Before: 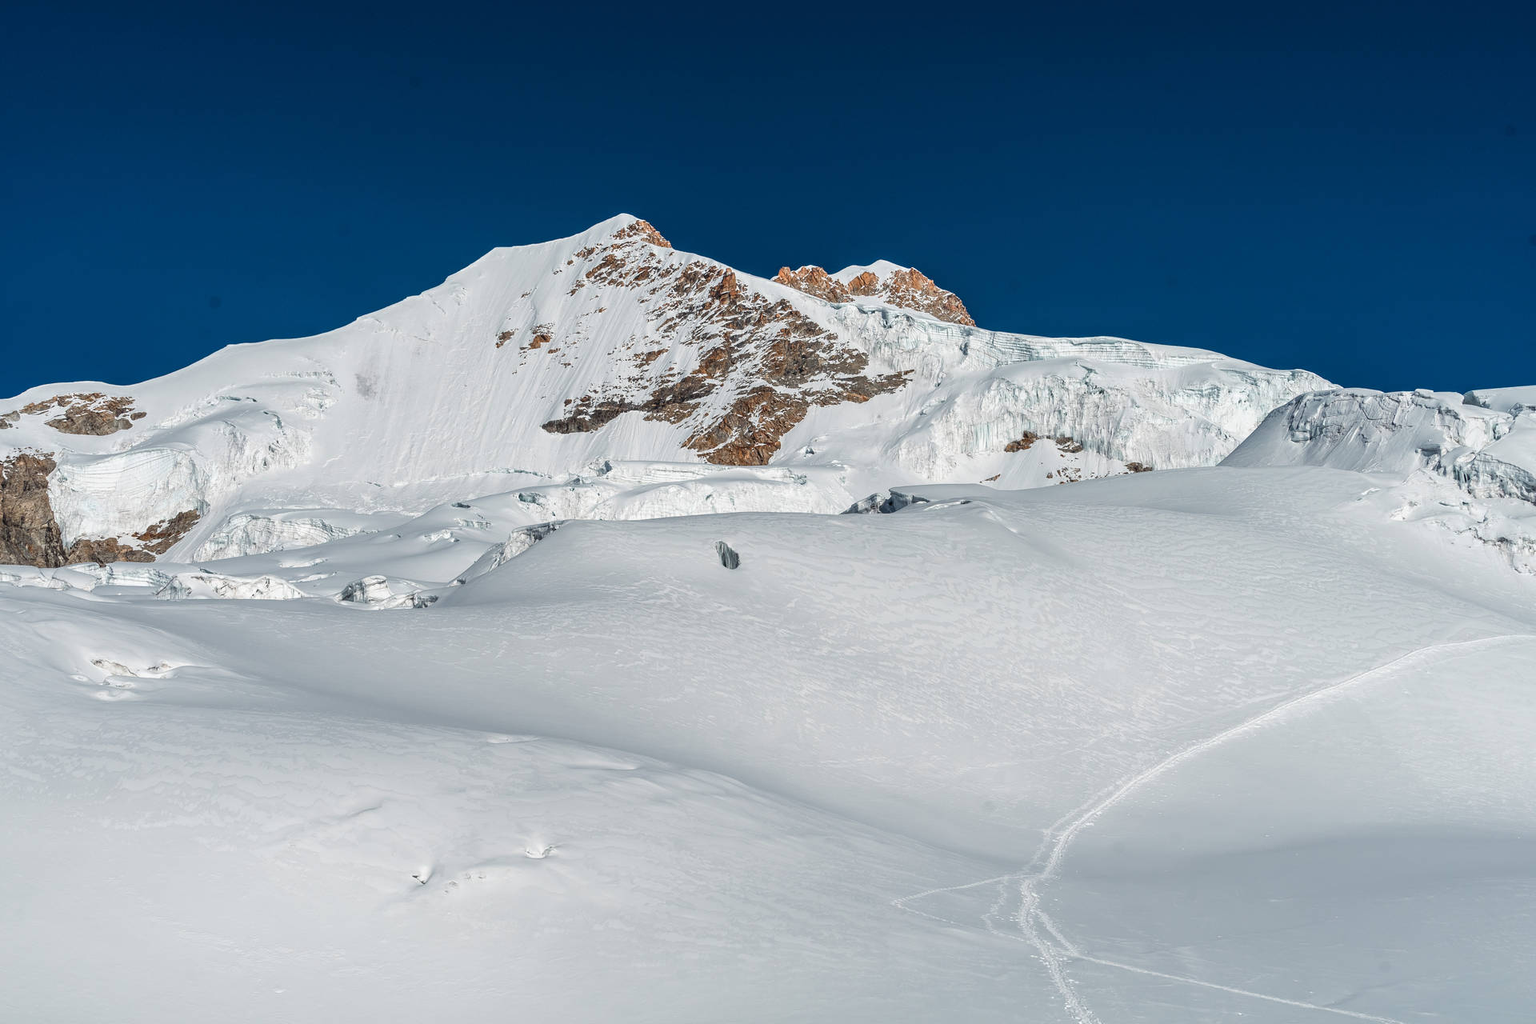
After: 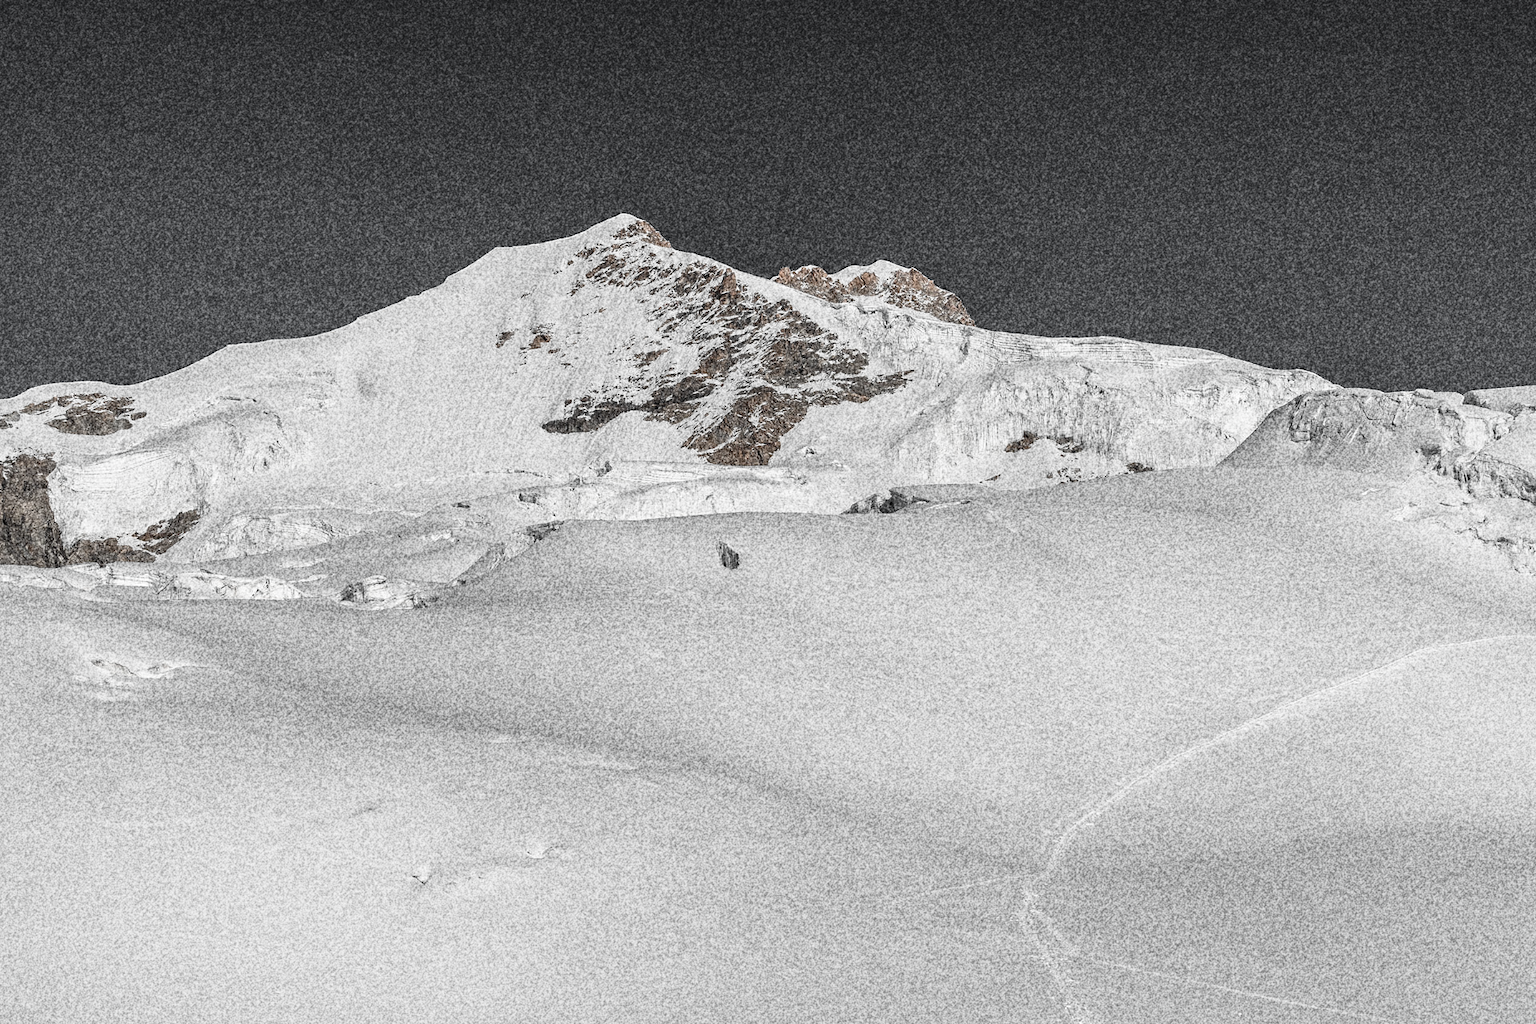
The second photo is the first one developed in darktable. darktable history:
color zones: curves: ch0 [(0, 0.613) (0.01, 0.613) (0.245, 0.448) (0.498, 0.529) (0.642, 0.665) (0.879, 0.777) (0.99, 0.613)]; ch1 [(0, 0.035) (0.121, 0.189) (0.259, 0.197) (0.415, 0.061) (0.589, 0.022) (0.732, 0.022) (0.857, 0.026) (0.991, 0.053)]
grain: coarseness 30.02 ISO, strength 100%
